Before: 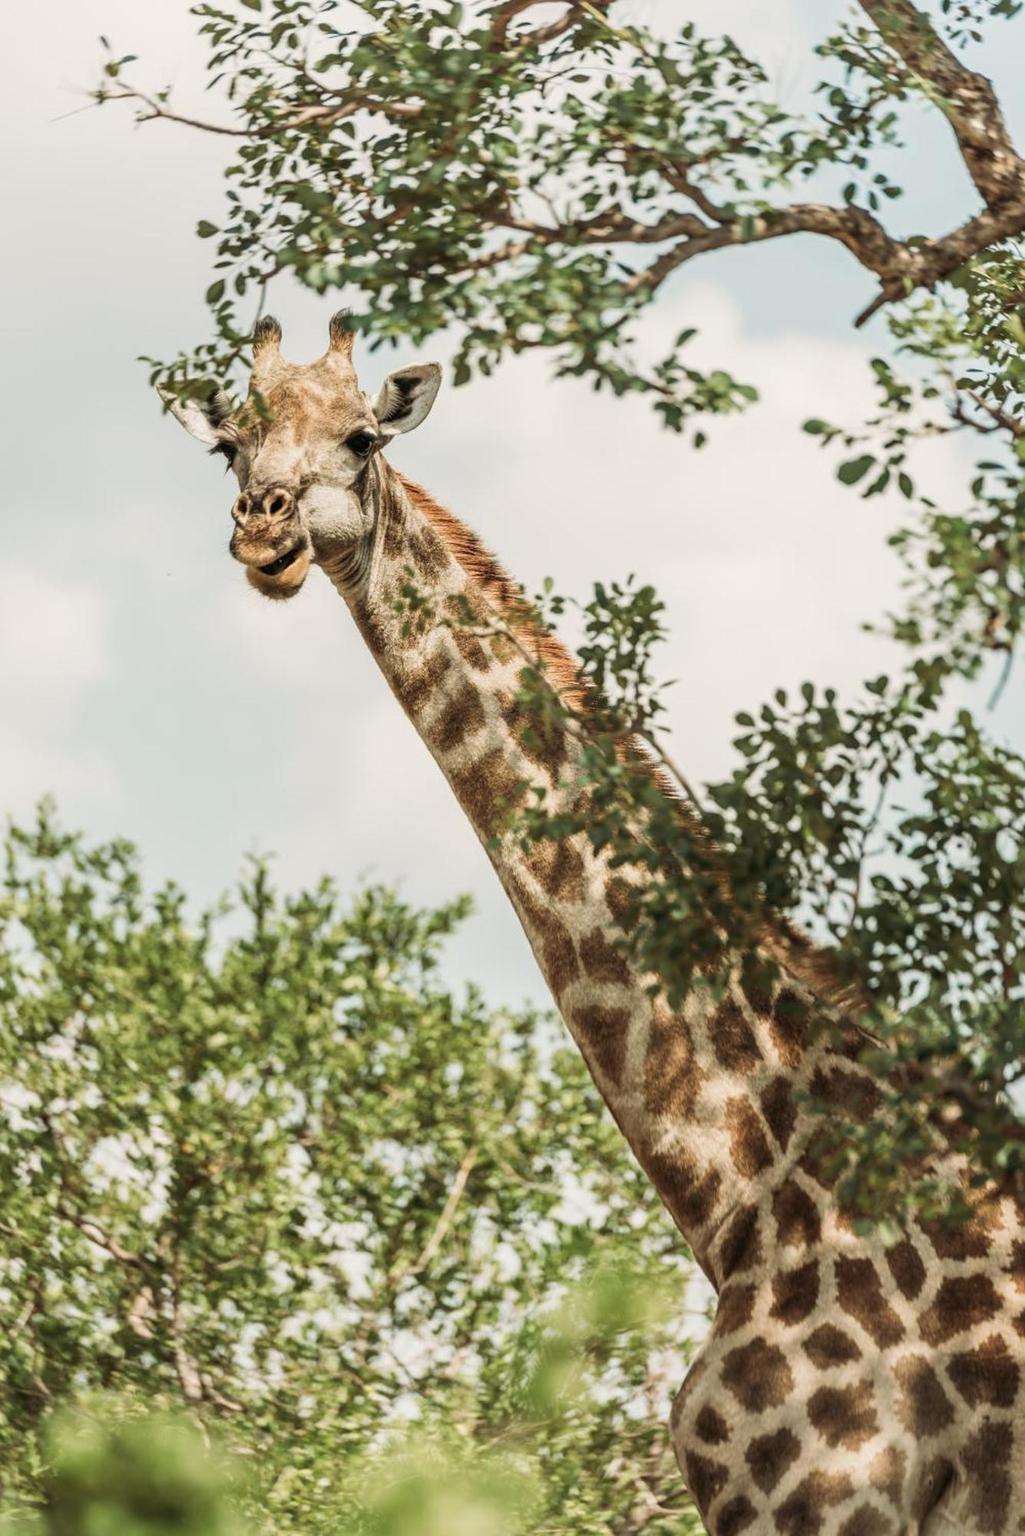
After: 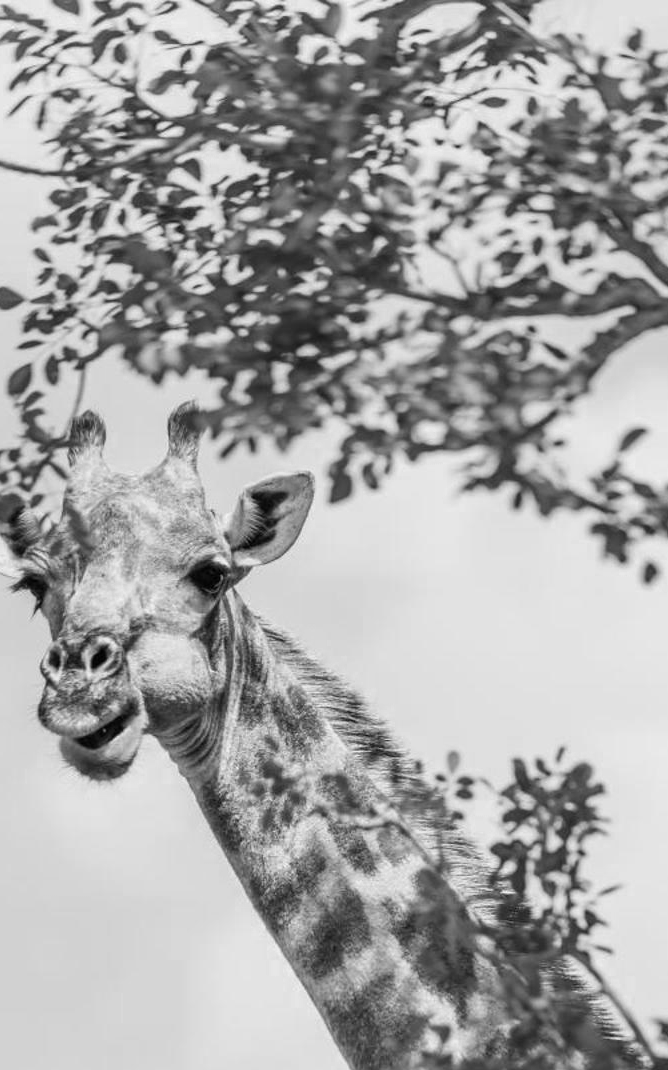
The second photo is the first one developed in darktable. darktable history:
monochrome: a 32, b 64, size 2.3
color zones: curves: ch0 [(0.004, 0.588) (0.116, 0.636) (0.259, 0.476) (0.423, 0.464) (0.75, 0.5)]; ch1 [(0, 0) (0.143, 0) (0.286, 0) (0.429, 0) (0.571, 0) (0.714, 0) (0.857, 0)]
crop: left 19.556%, right 30.401%, bottom 46.458%
